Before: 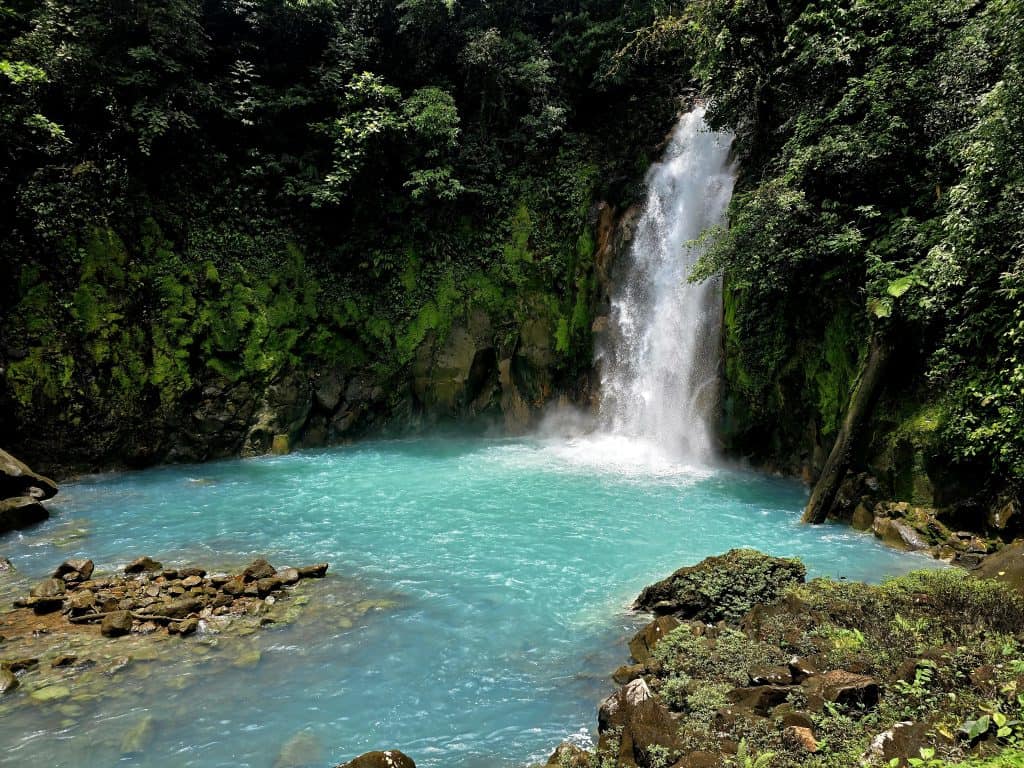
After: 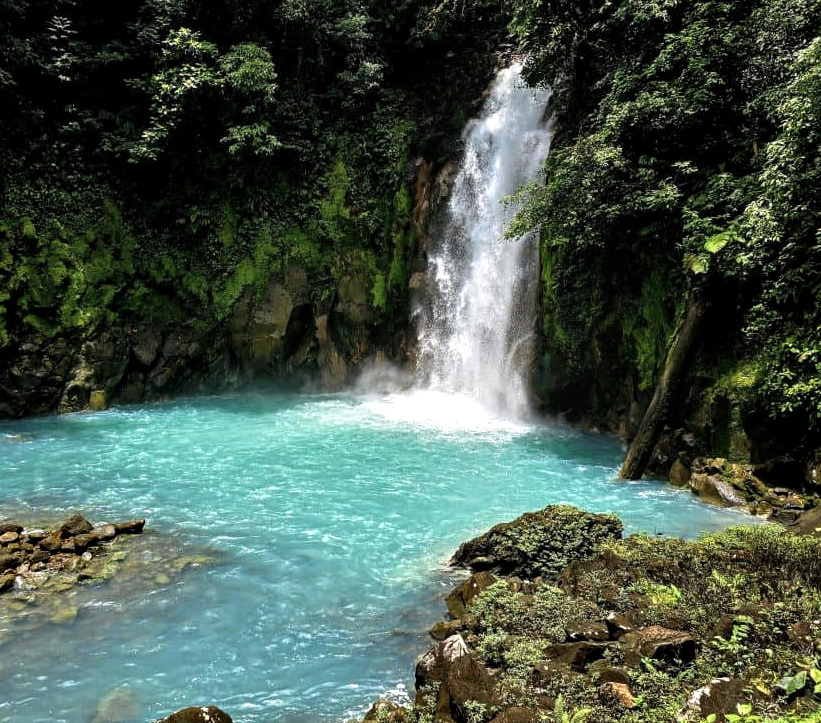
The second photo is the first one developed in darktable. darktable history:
tone equalizer: -8 EV -0.396 EV, -7 EV -0.397 EV, -6 EV -0.358 EV, -5 EV -0.21 EV, -3 EV 0.202 EV, -2 EV 0.357 EV, -1 EV 0.401 EV, +0 EV 0.439 EV, edges refinement/feathering 500, mask exposure compensation -1.57 EV, preserve details no
local contrast: on, module defaults
crop and rotate: left 17.959%, top 5.801%, right 1.798%
